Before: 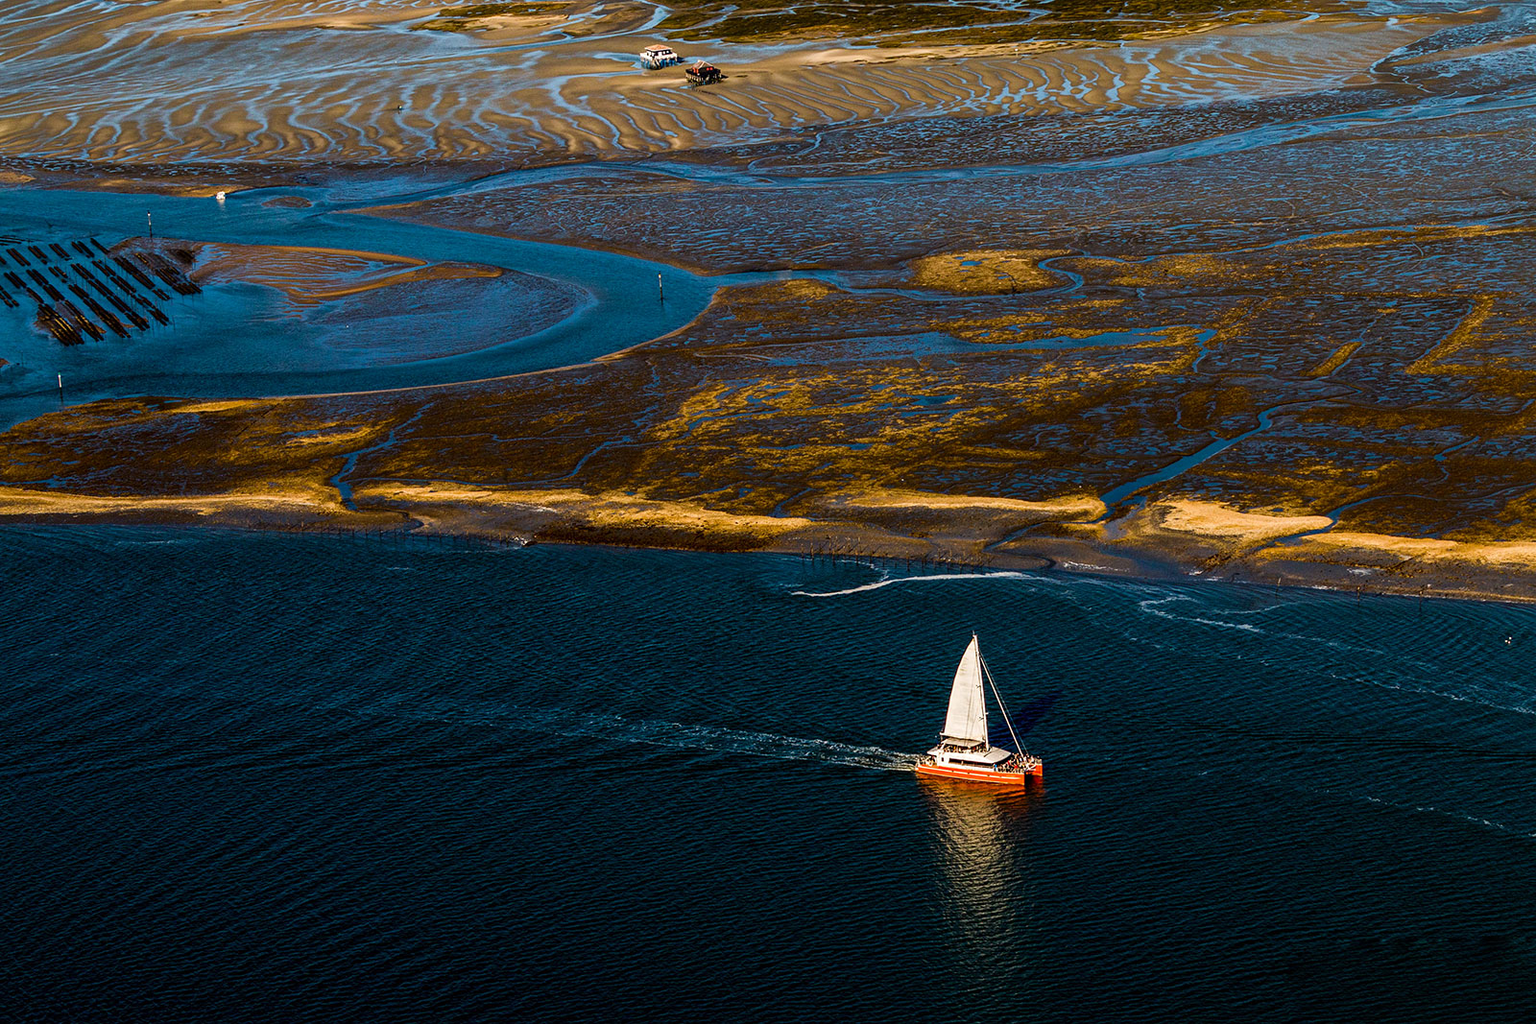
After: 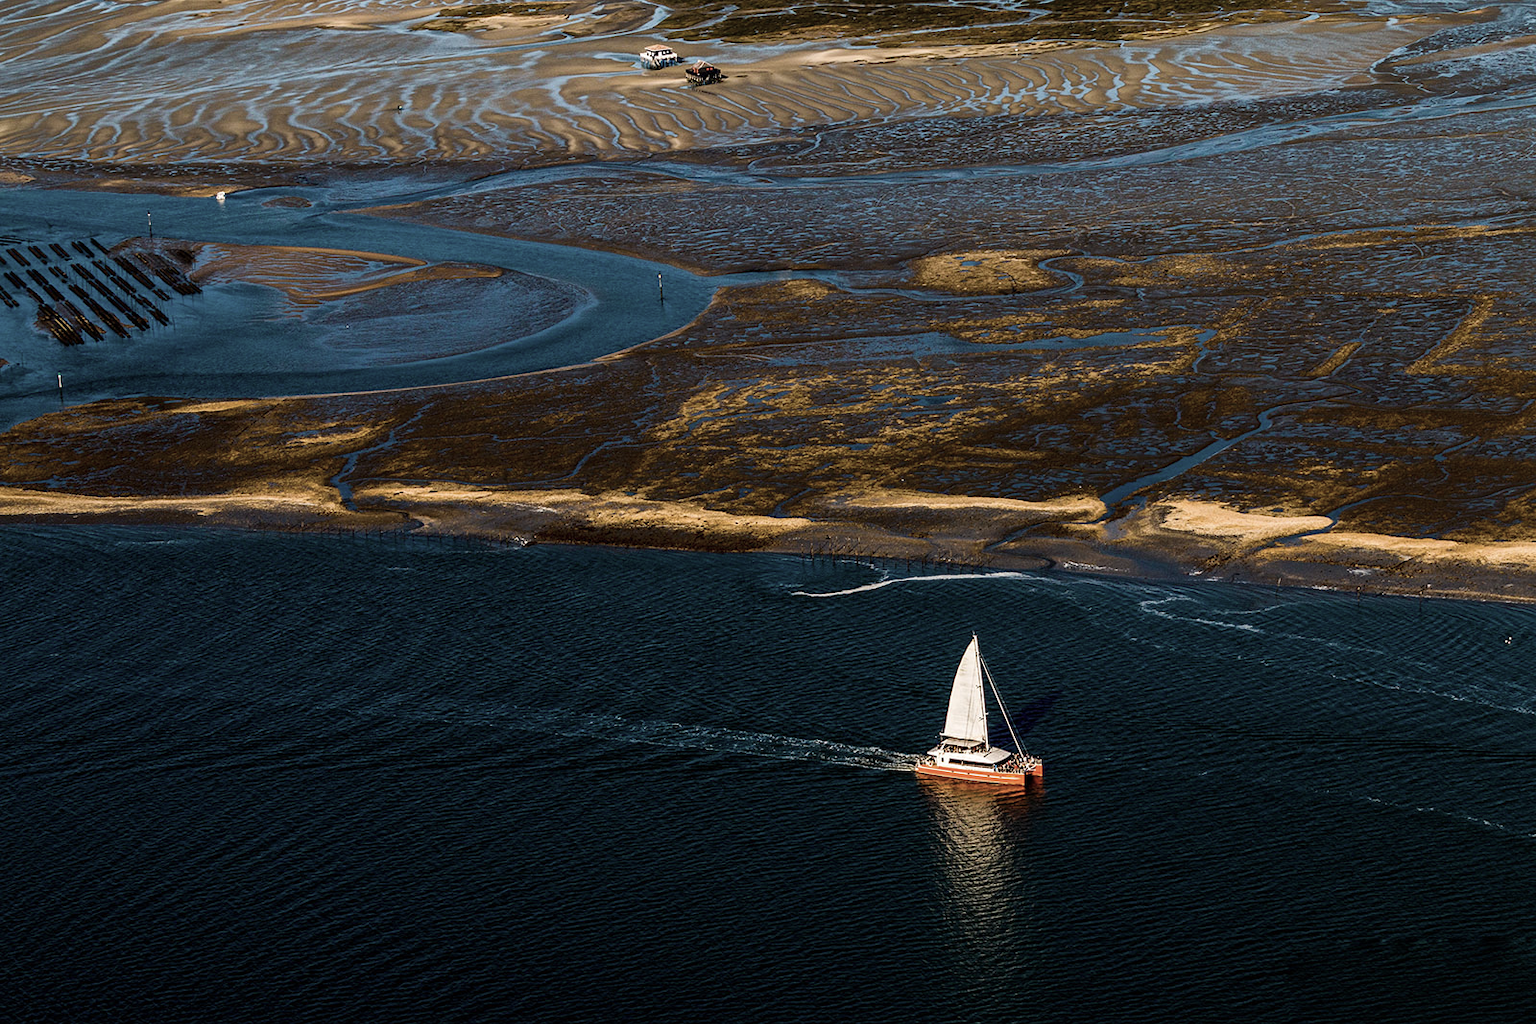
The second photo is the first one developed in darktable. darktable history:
contrast brightness saturation: contrast 0.096, saturation -0.366
